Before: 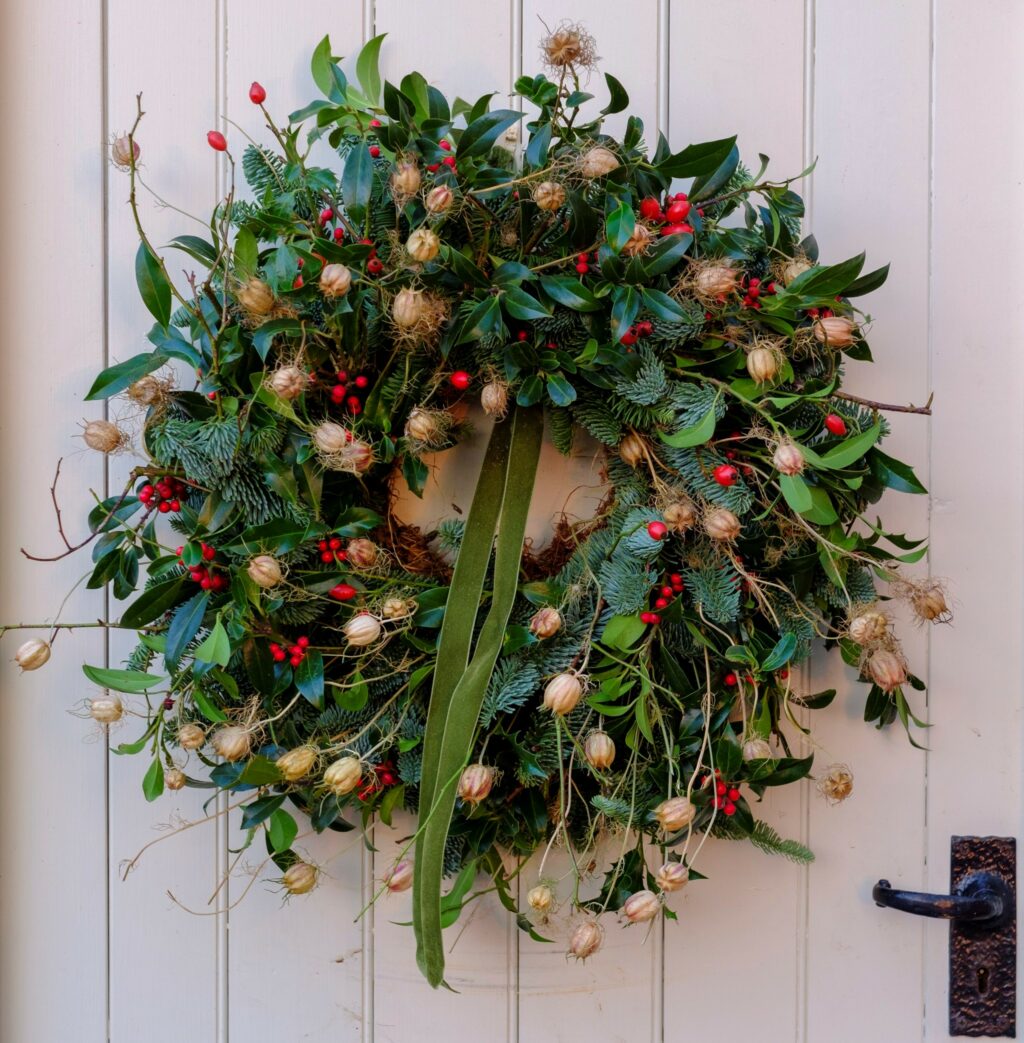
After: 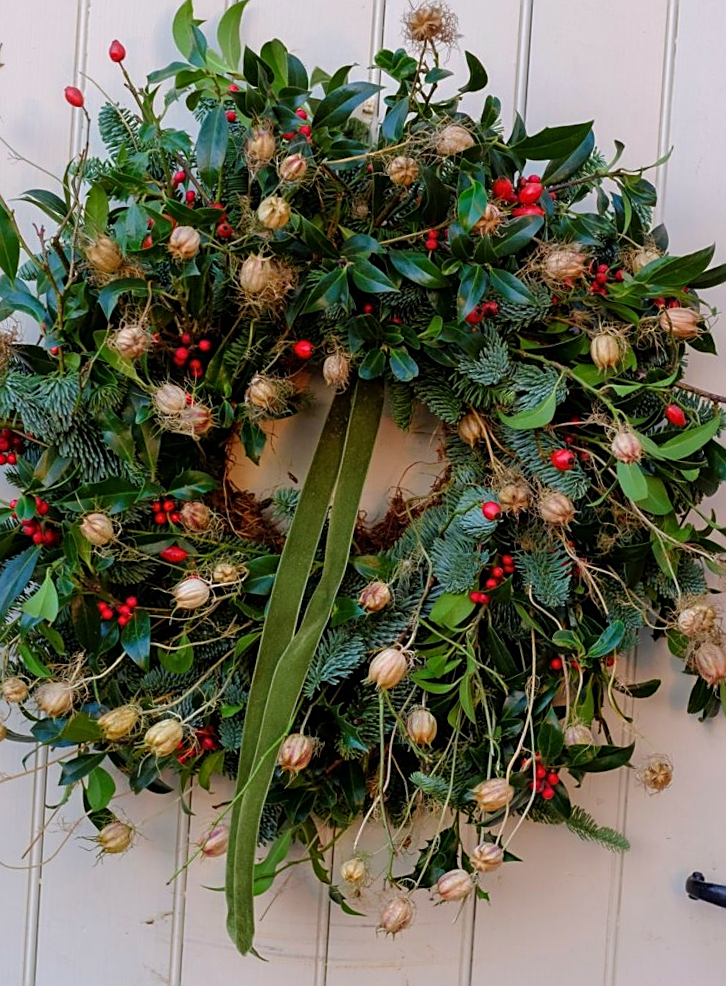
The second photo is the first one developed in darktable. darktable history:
sharpen: on, module defaults
crop and rotate: angle -3.27°, left 14.277%, top 0.028%, right 10.766%, bottom 0.028%
